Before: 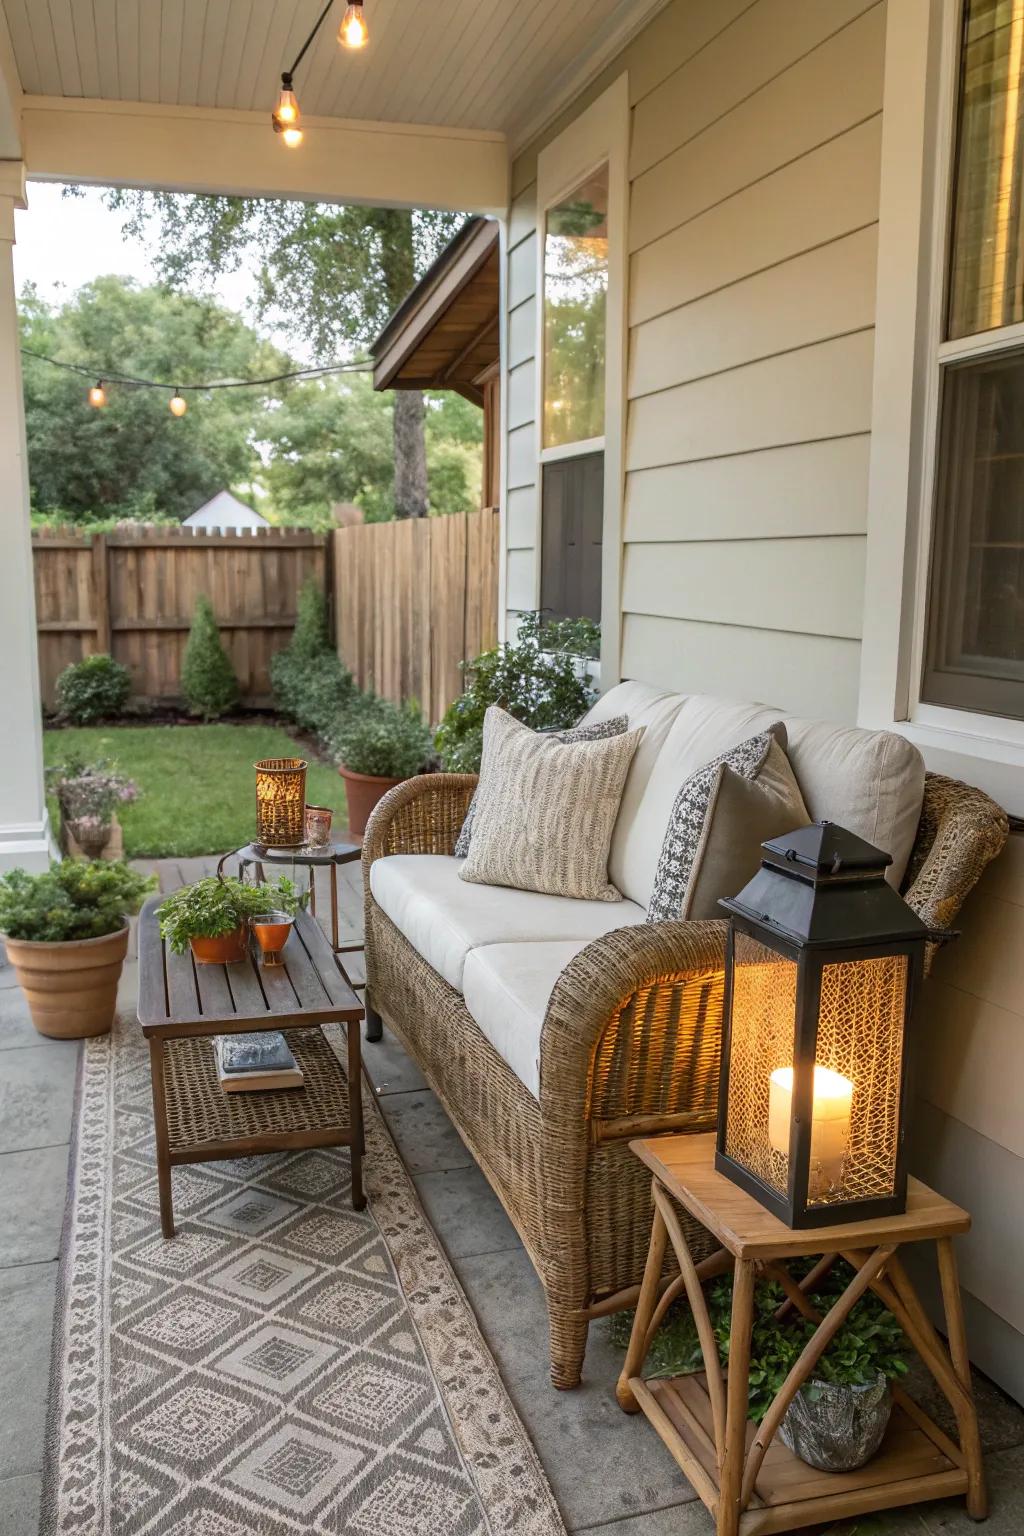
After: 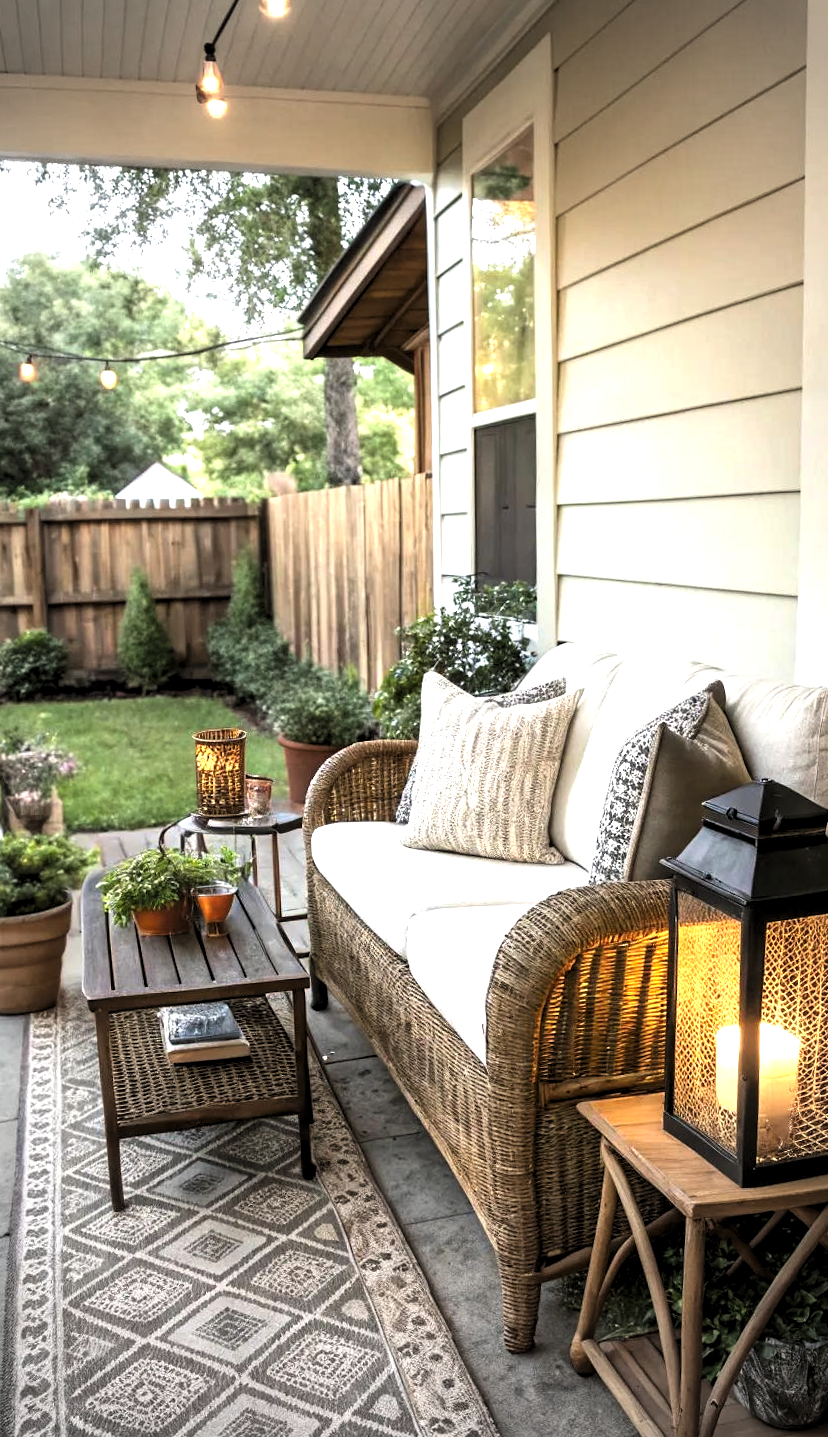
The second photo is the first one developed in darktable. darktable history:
levels: levels [0.129, 0.519, 0.867]
tone equalizer: -7 EV 0.191 EV, -6 EV 0.099 EV, -5 EV 0.095 EV, -4 EV 0.074 EV, -2 EV -0.027 EV, -1 EV -0.038 EV, +0 EV -0.039 EV, mask exposure compensation -0.486 EV
crop and rotate: angle 1.36°, left 4.422%, top 0.621%, right 11.826%, bottom 2.491%
exposure: exposure 0.608 EV, compensate highlight preservation false
vignetting: fall-off start 63.65%, width/height ratio 0.877
